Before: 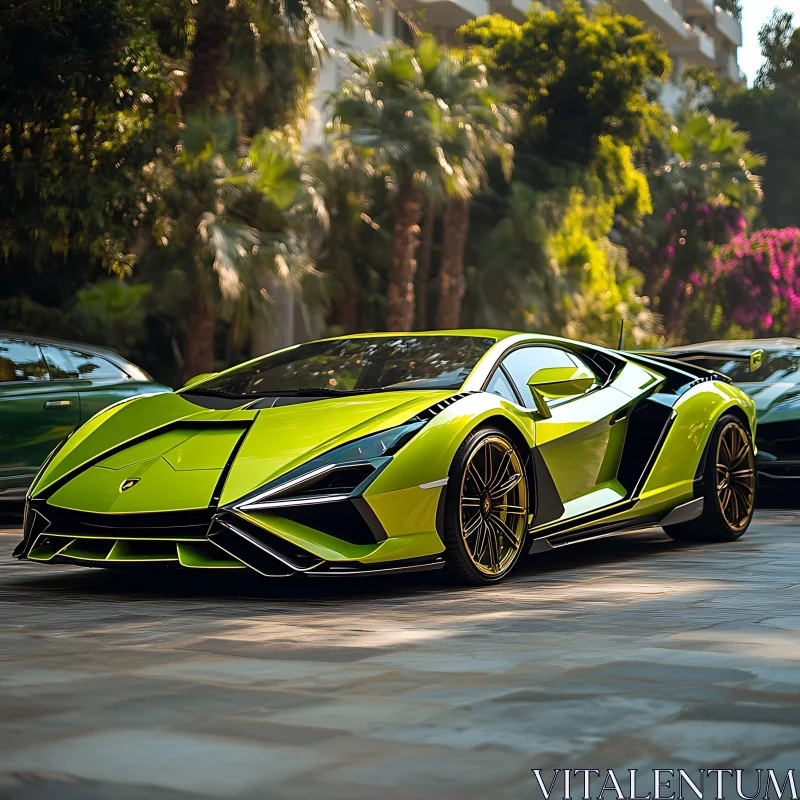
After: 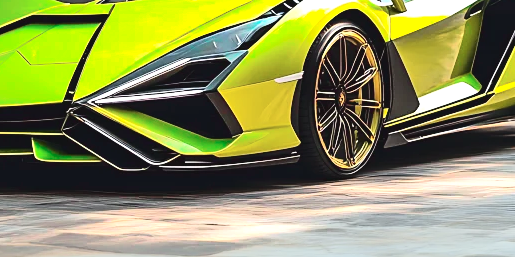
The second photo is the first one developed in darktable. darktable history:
crop: left 18.156%, top 50.864%, right 17.393%, bottom 16.914%
exposure: black level correction -0.002, exposure 1.339 EV, compensate highlight preservation false
tone curve: curves: ch0 [(0, 0.032) (0.094, 0.08) (0.265, 0.208) (0.41, 0.417) (0.498, 0.496) (0.638, 0.673) (0.819, 0.841) (0.96, 0.899)]; ch1 [(0, 0) (0.161, 0.092) (0.37, 0.302) (0.417, 0.434) (0.495, 0.498) (0.576, 0.589) (0.725, 0.765) (1, 1)]; ch2 [(0, 0) (0.352, 0.403) (0.45, 0.469) (0.521, 0.515) (0.59, 0.579) (1, 1)], color space Lab, independent channels, preserve colors none
